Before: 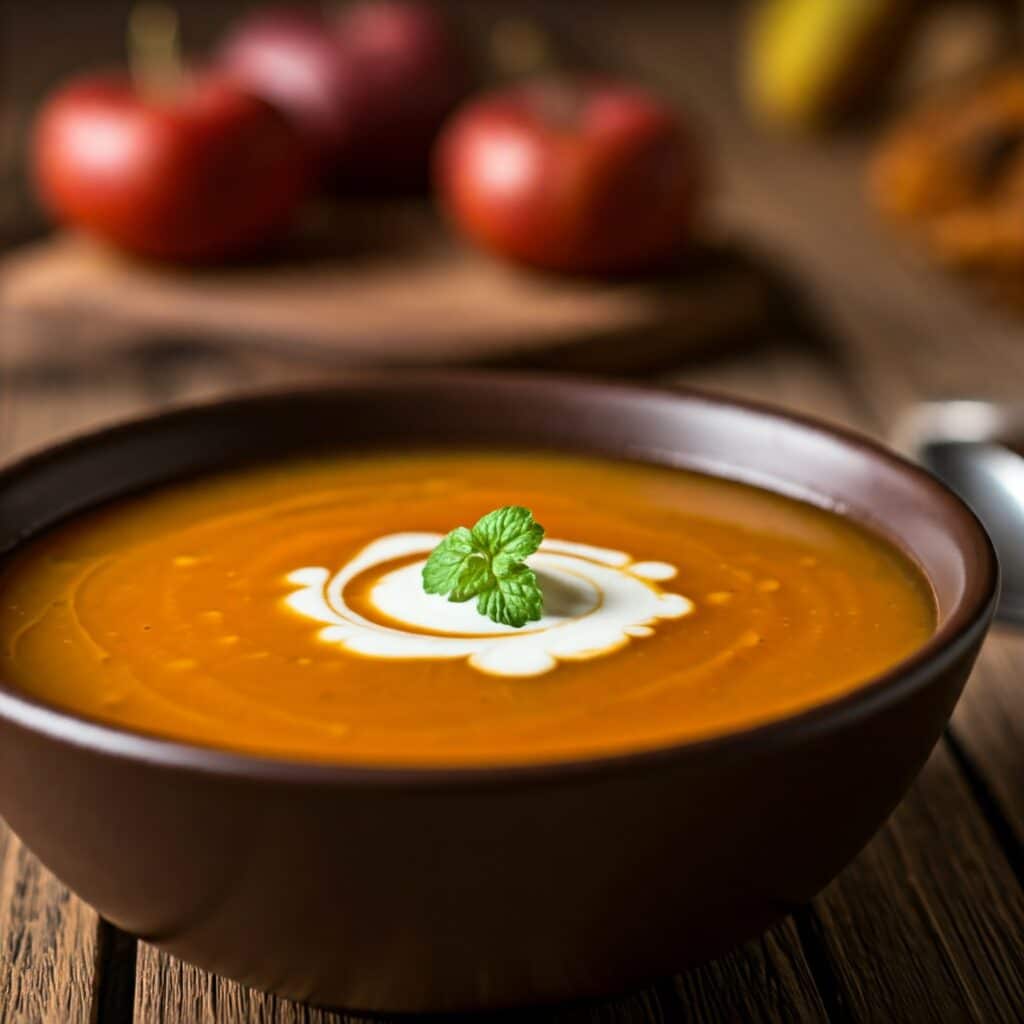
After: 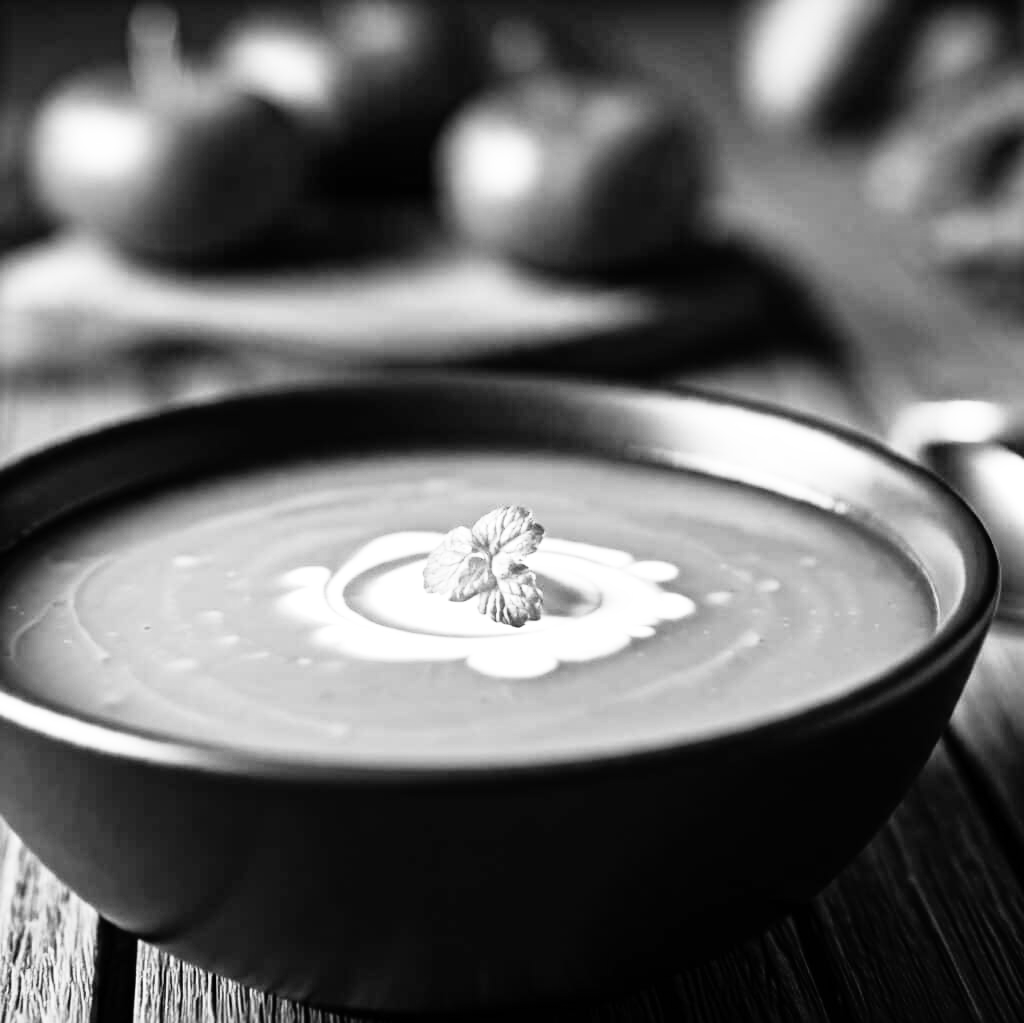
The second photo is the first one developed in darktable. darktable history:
crop: bottom 0.071%
tone equalizer: -8 EV -0.417 EV, -7 EV -0.389 EV, -6 EV -0.333 EV, -5 EV -0.222 EV, -3 EV 0.222 EV, -2 EV 0.333 EV, -1 EV 0.389 EV, +0 EV 0.417 EV, edges refinement/feathering 500, mask exposure compensation -1.57 EV, preserve details no
base curve: curves: ch0 [(0, 0) (0.012, 0.01) (0.073, 0.168) (0.31, 0.711) (0.645, 0.957) (1, 1)], preserve colors none
monochrome: a 32, b 64, size 2.3, highlights 1
